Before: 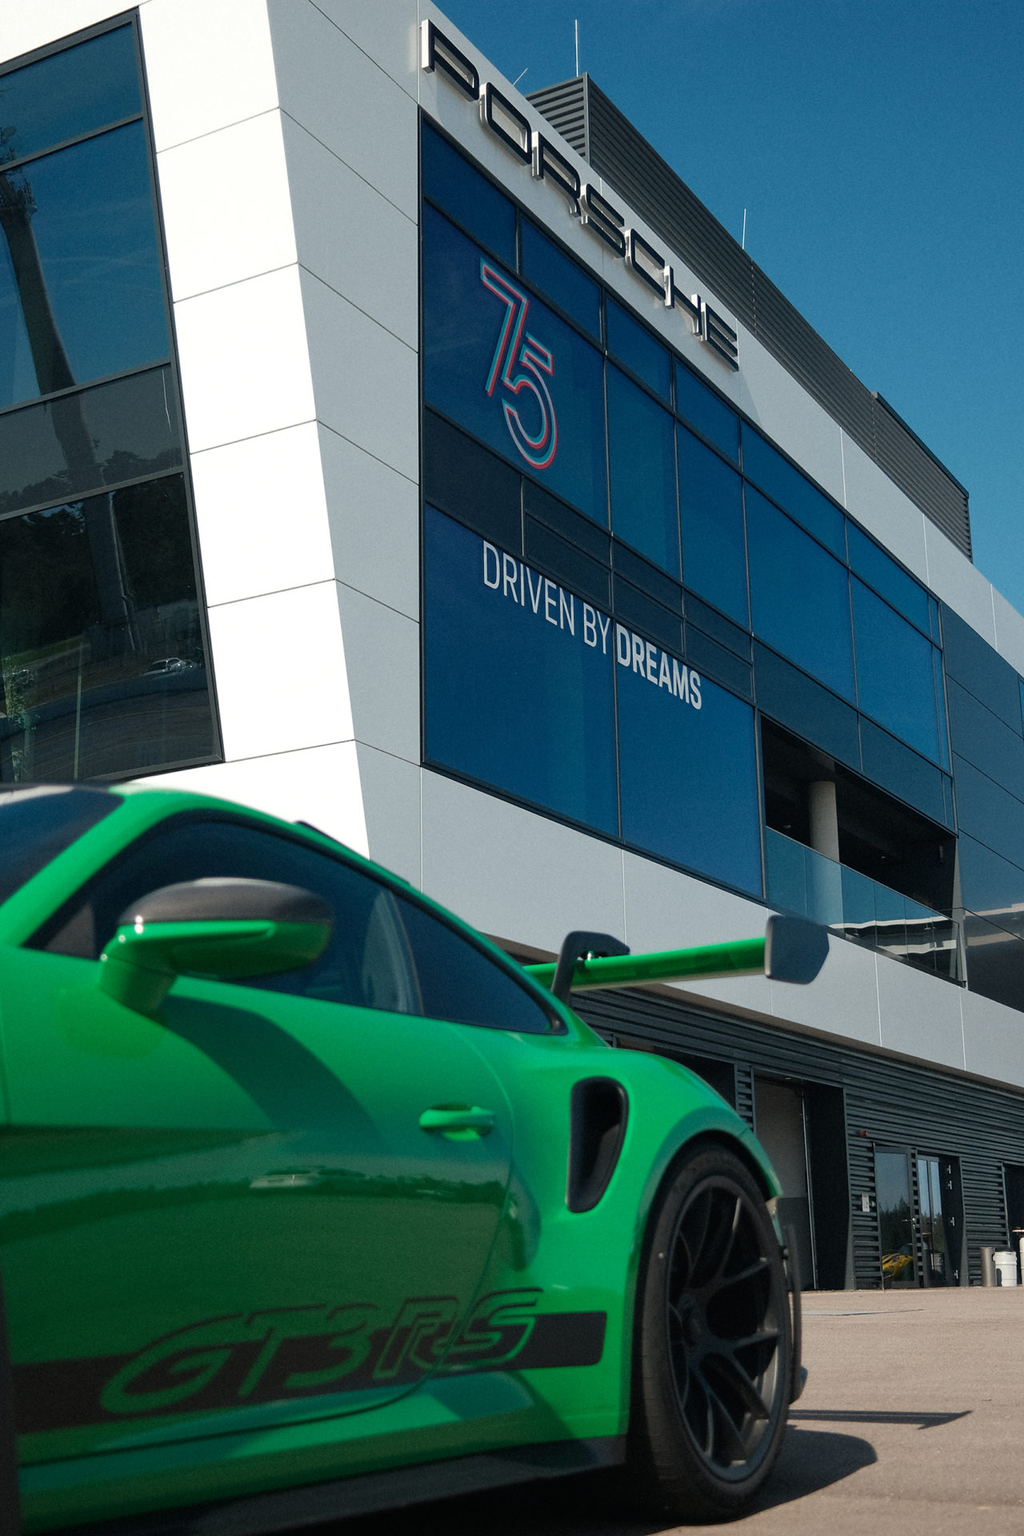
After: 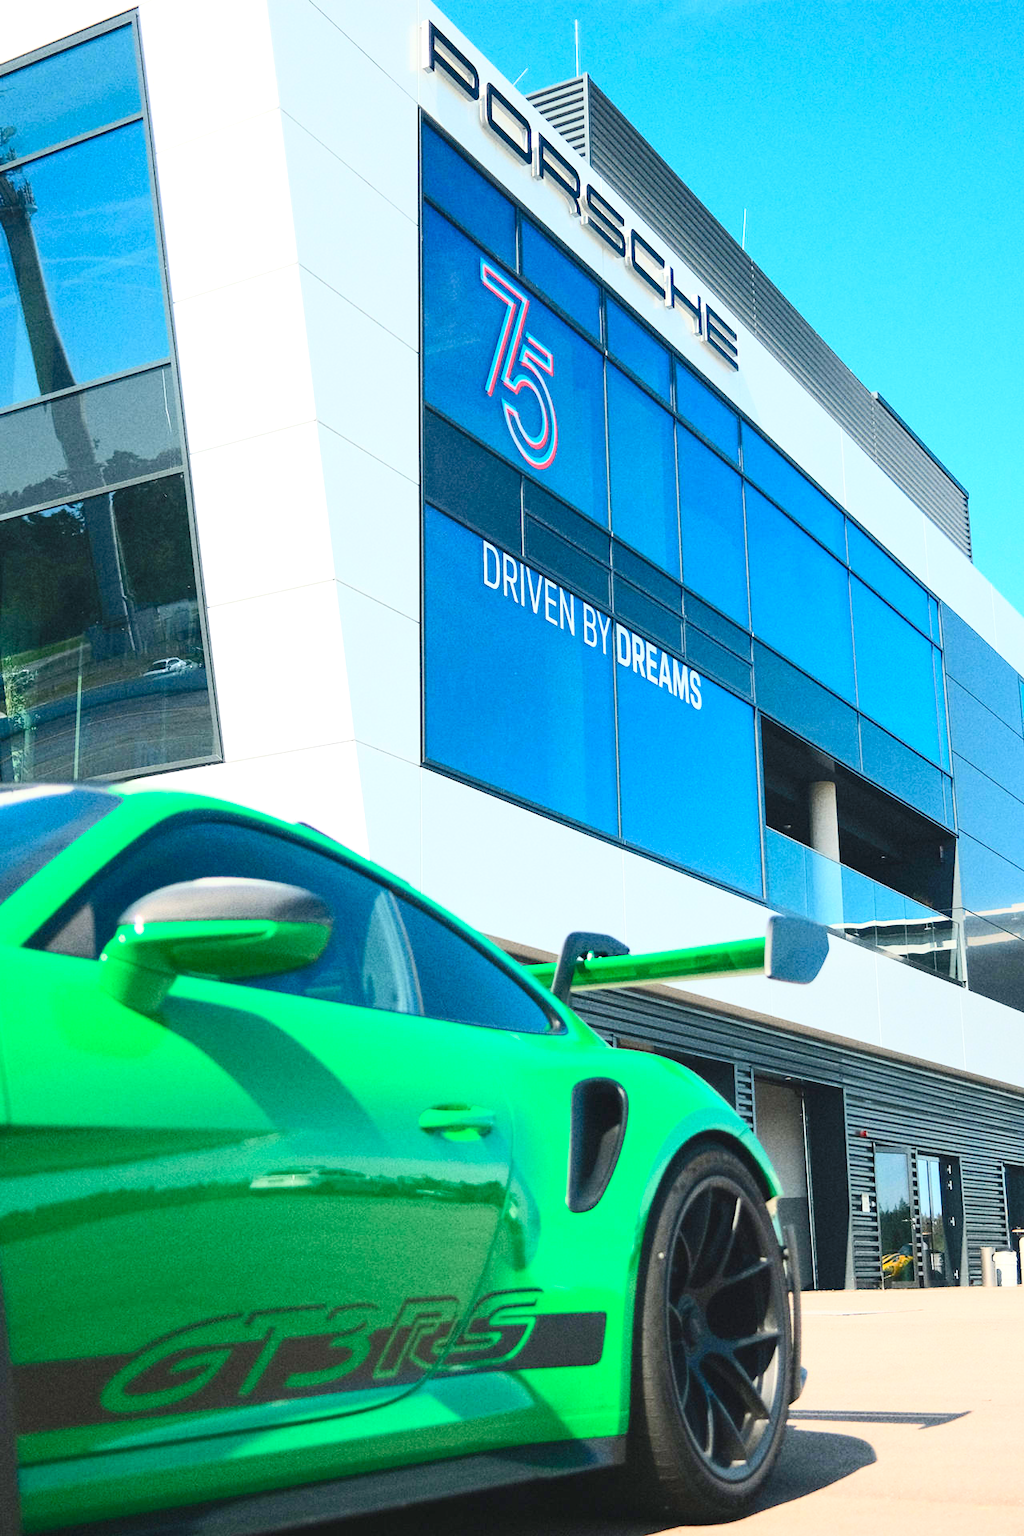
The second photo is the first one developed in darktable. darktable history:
levels: levels [0, 0.397, 0.955]
base curve: preserve colors none
tone equalizer: -7 EV 0.157 EV, -6 EV 0.579 EV, -5 EV 1.18 EV, -4 EV 1.3 EV, -3 EV 1.15 EV, -2 EV 0.6 EV, -1 EV 0.153 EV, edges refinement/feathering 500, mask exposure compensation -1.57 EV, preserve details no
contrast brightness saturation: contrast 0.198, brightness 0.166, saturation 0.22
